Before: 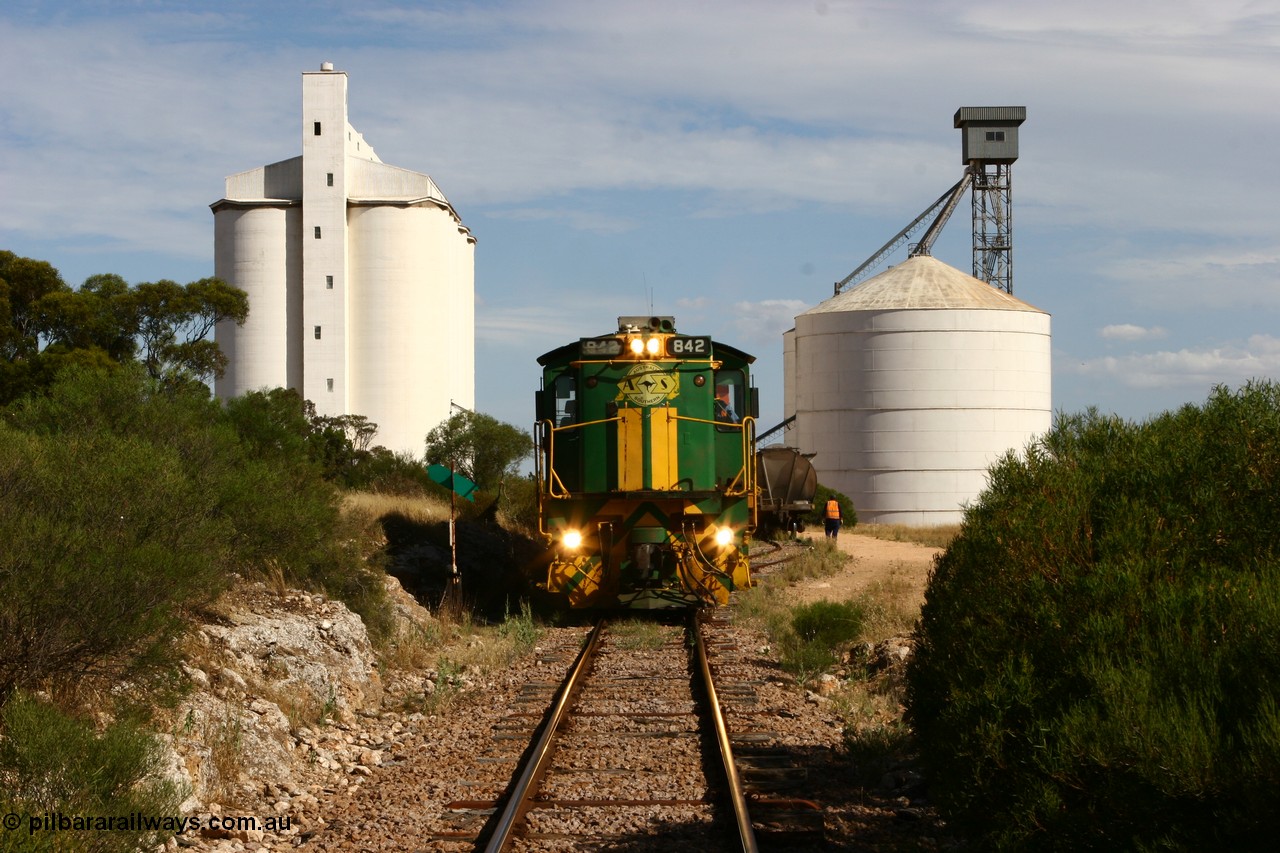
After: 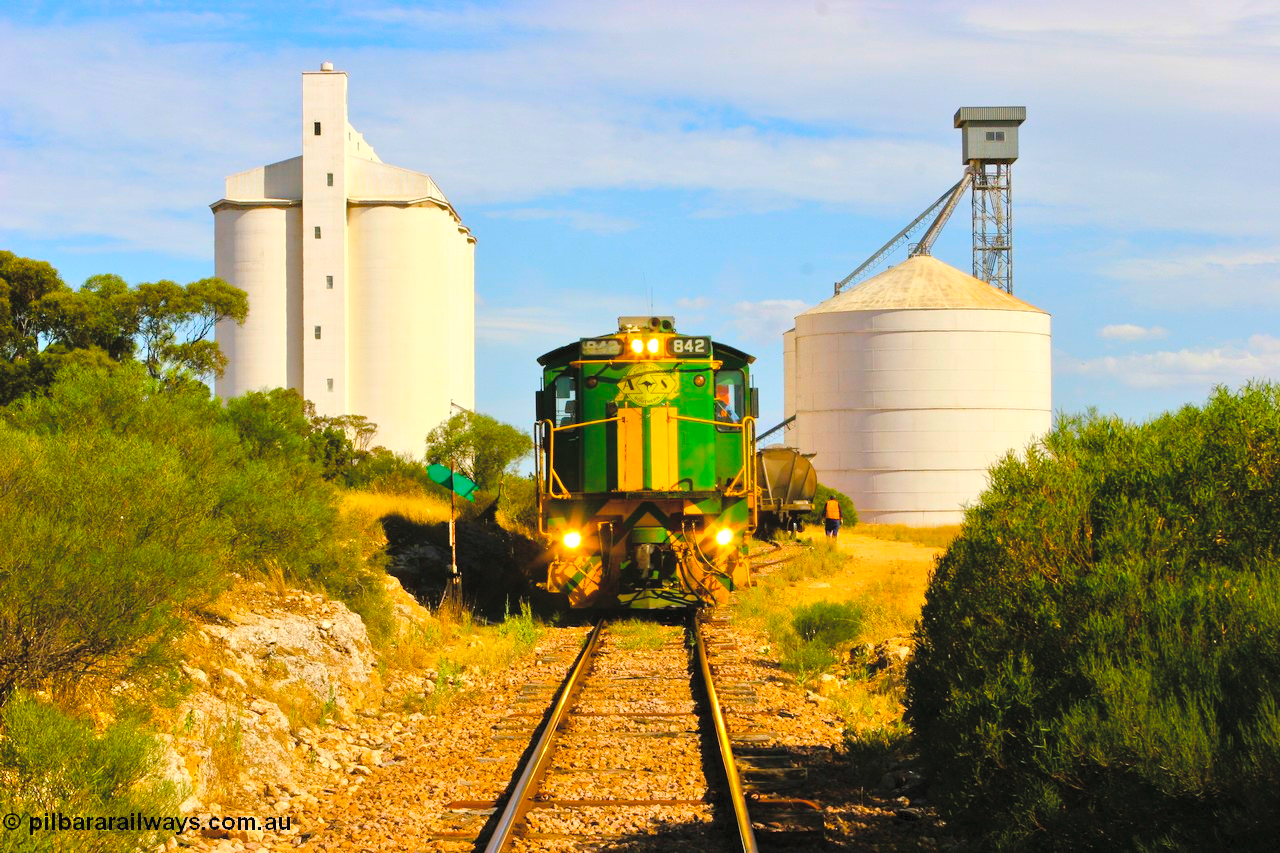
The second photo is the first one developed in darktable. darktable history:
color balance rgb: linear chroma grading › global chroma 23.15%, perceptual saturation grading › global saturation 28.7%, perceptual saturation grading › mid-tones 12.04%, perceptual saturation grading › shadows 10.19%, global vibrance 22.22%
tone equalizer: -7 EV 0.15 EV, -6 EV 0.6 EV, -5 EV 1.15 EV, -4 EV 1.33 EV, -3 EV 1.15 EV, -2 EV 0.6 EV, -1 EV 0.15 EV, mask exposure compensation -0.5 EV
contrast brightness saturation: contrast 0.1, brightness 0.3, saturation 0.14
